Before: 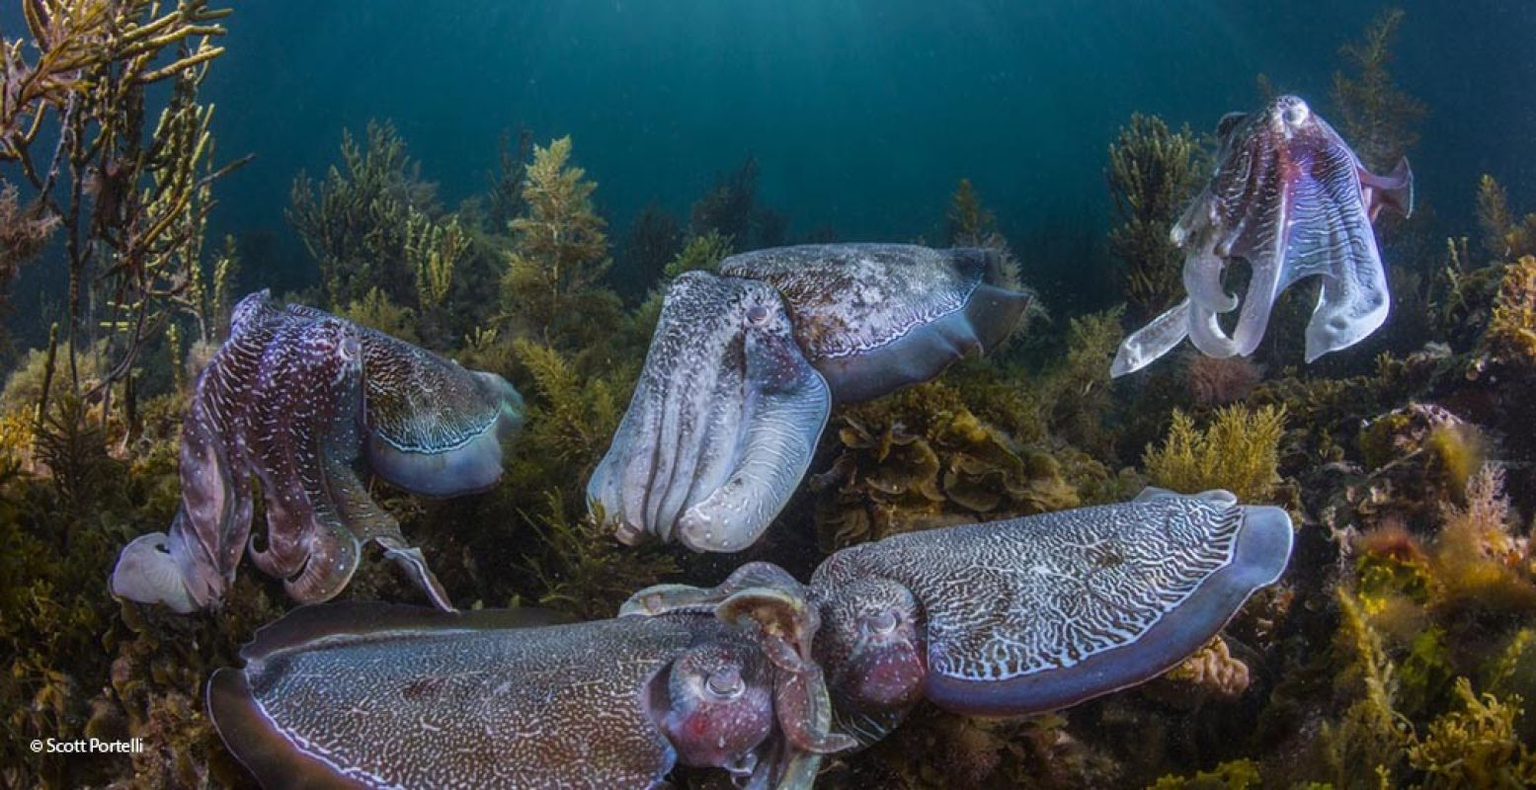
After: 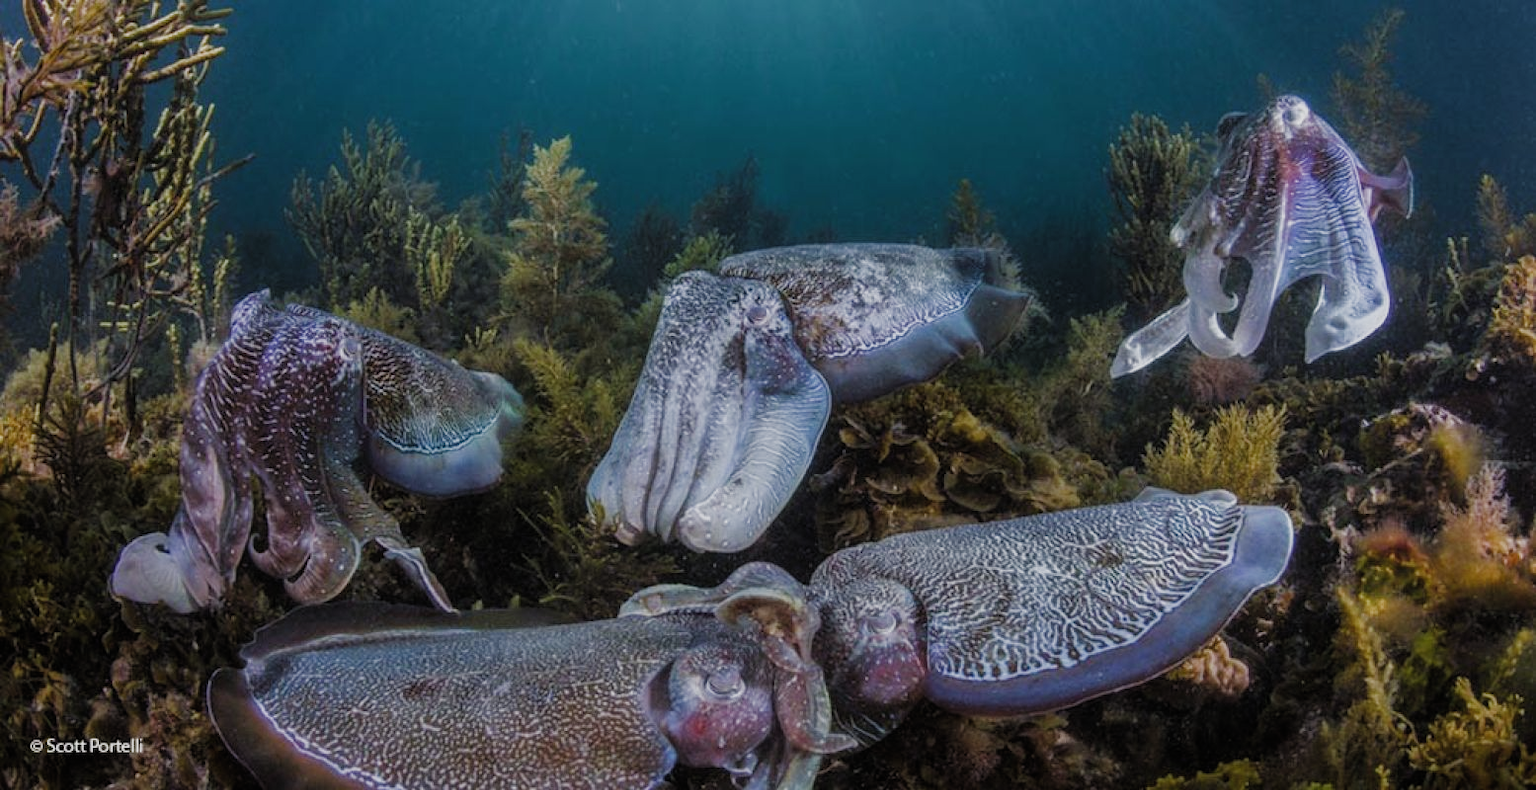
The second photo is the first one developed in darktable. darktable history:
filmic rgb: black relative exposure -7.65 EV, white relative exposure 4.56 EV, hardness 3.61, preserve chrominance RGB euclidean norm (legacy), color science v4 (2020)
